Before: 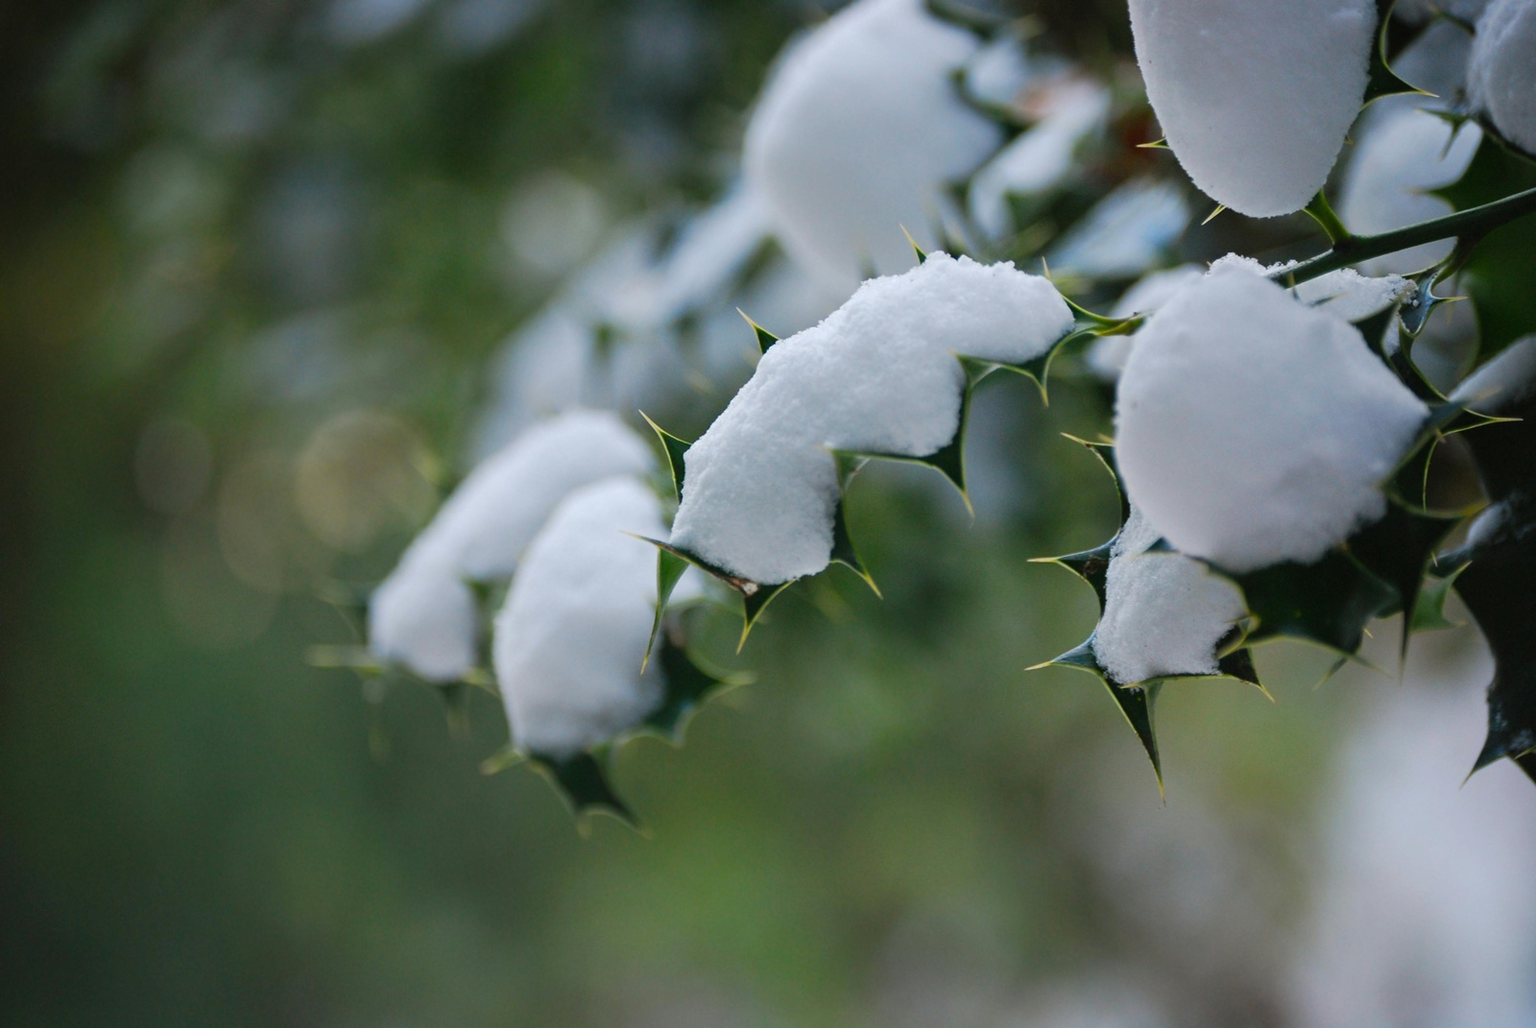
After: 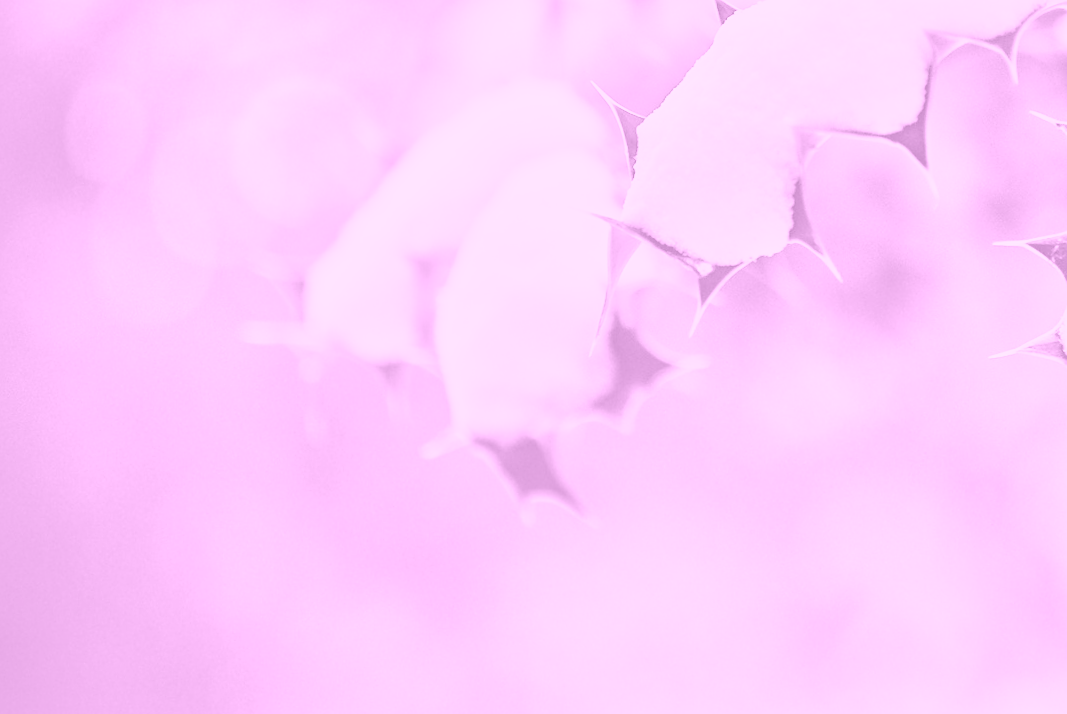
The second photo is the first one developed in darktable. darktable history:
tone equalizer: -7 EV 0.15 EV, -6 EV 0.6 EV, -5 EV 1.15 EV, -4 EV 1.33 EV, -3 EV 1.15 EV, -2 EV 0.6 EV, -1 EV 0.15 EV, mask exposure compensation -0.5 EV
color balance rgb: perceptual saturation grading › global saturation 30%, global vibrance 10%
crop and rotate: angle -0.82°, left 3.85%, top 31.828%, right 27.992%
local contrast: mode bilateral grid, contrast 20, coarseness 50, detail 120%, midtone range 0.2
haze removal: compatibility mode true, adaptive false
contrast brightness saturation: contrast 0.39, brightness 0.53
sharpen: radius 0.969, amount 0.604
colorize: hue 331.2°, saturation 69%, source mix 30.28%, lightness 69.02%, version 1
